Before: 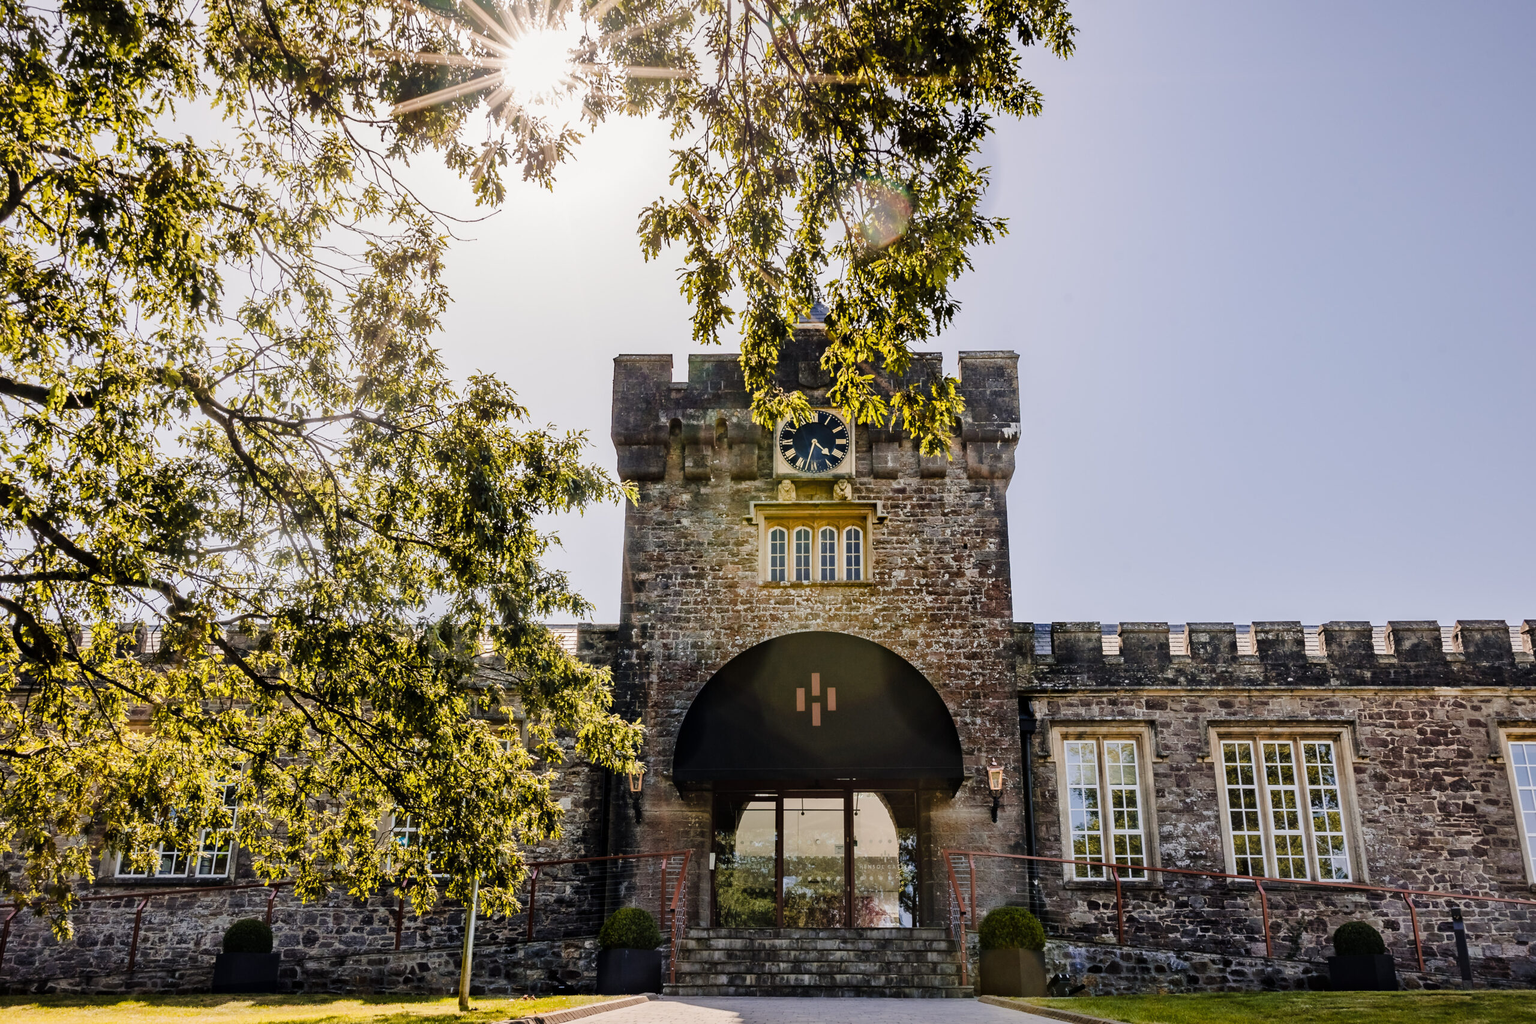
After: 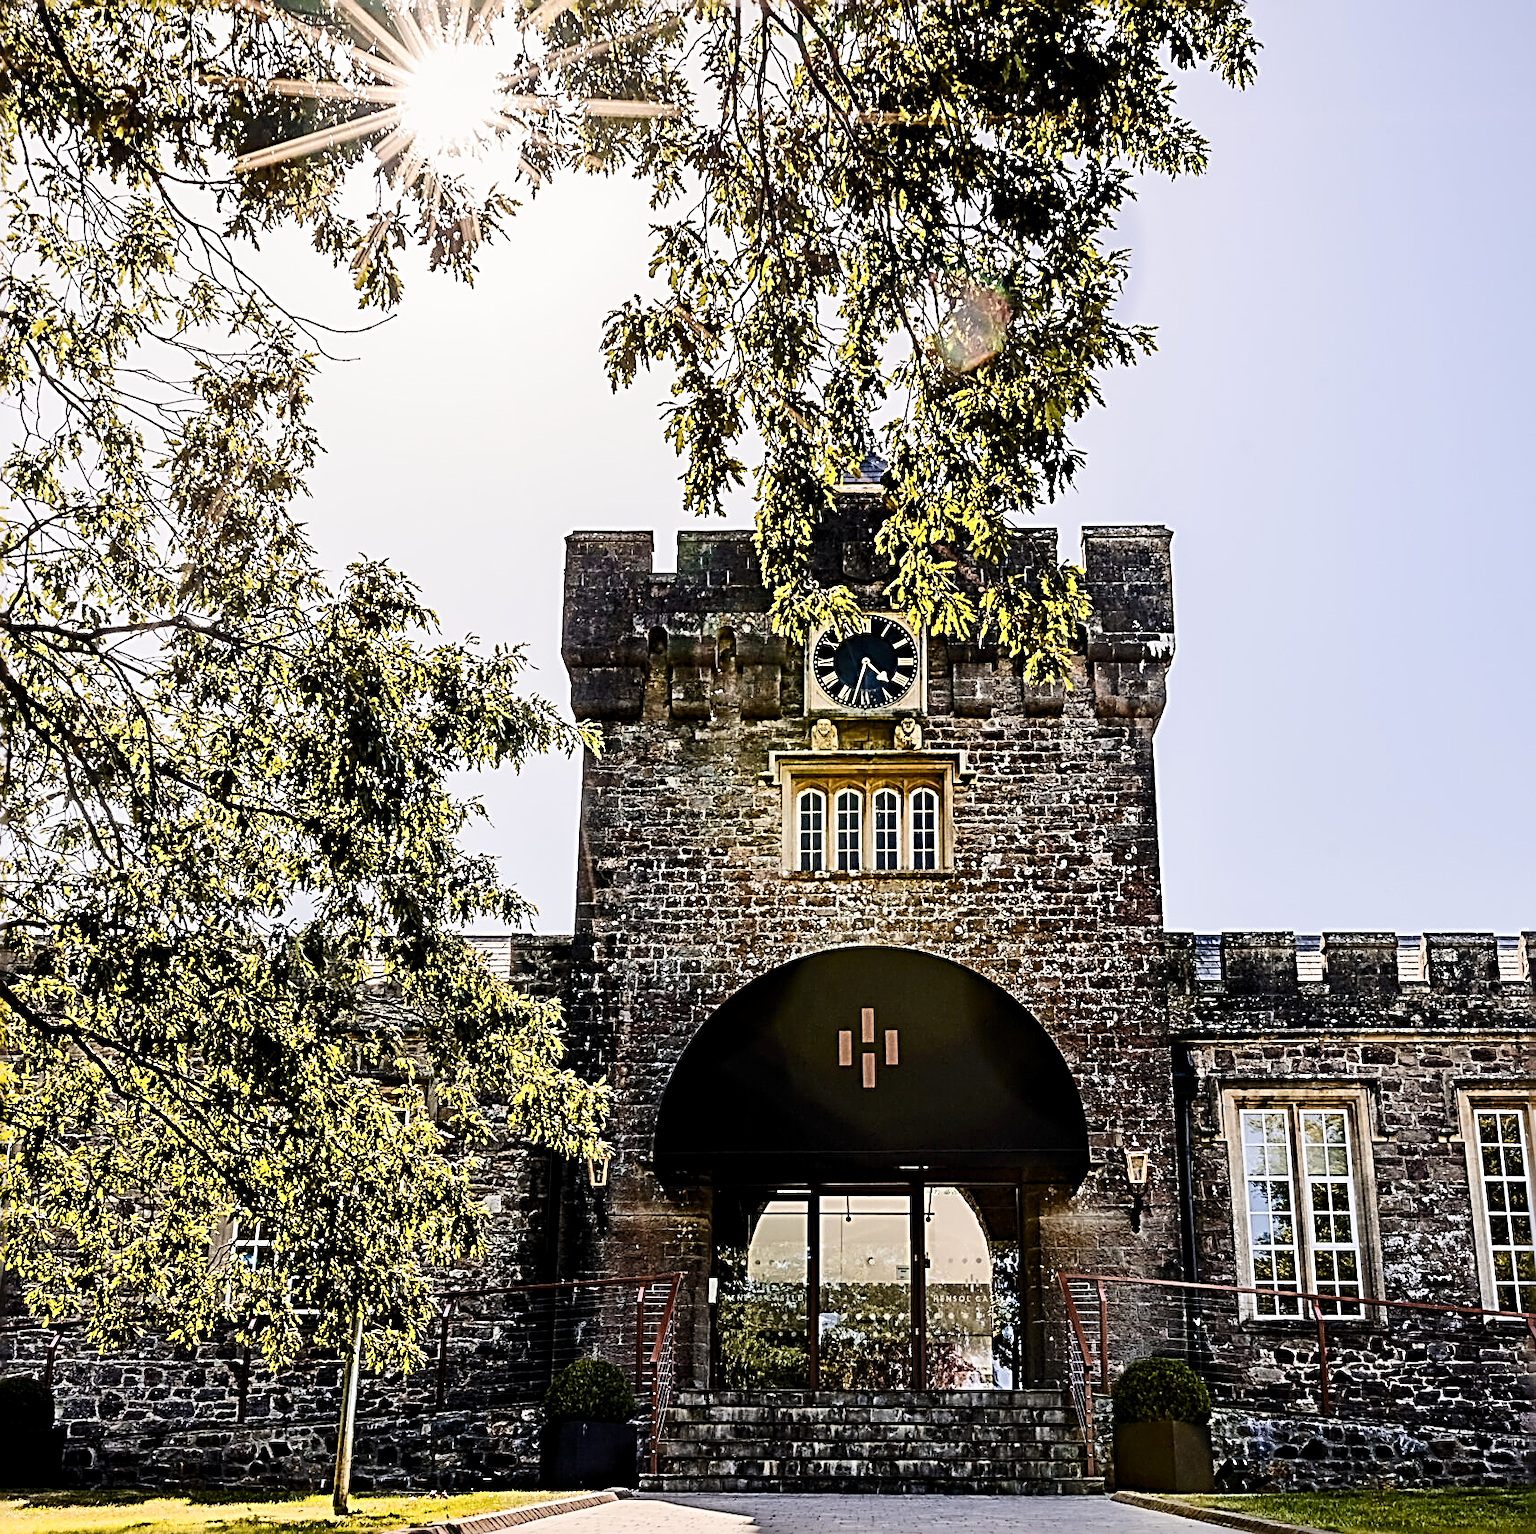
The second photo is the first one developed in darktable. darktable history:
contrast brightness saturation: contrast 0.279
crop: left 15.424%, right 17.785%
sharpen: radius 3.141, amount 1.733
levels: levels [0.018, 0.493, 1]
